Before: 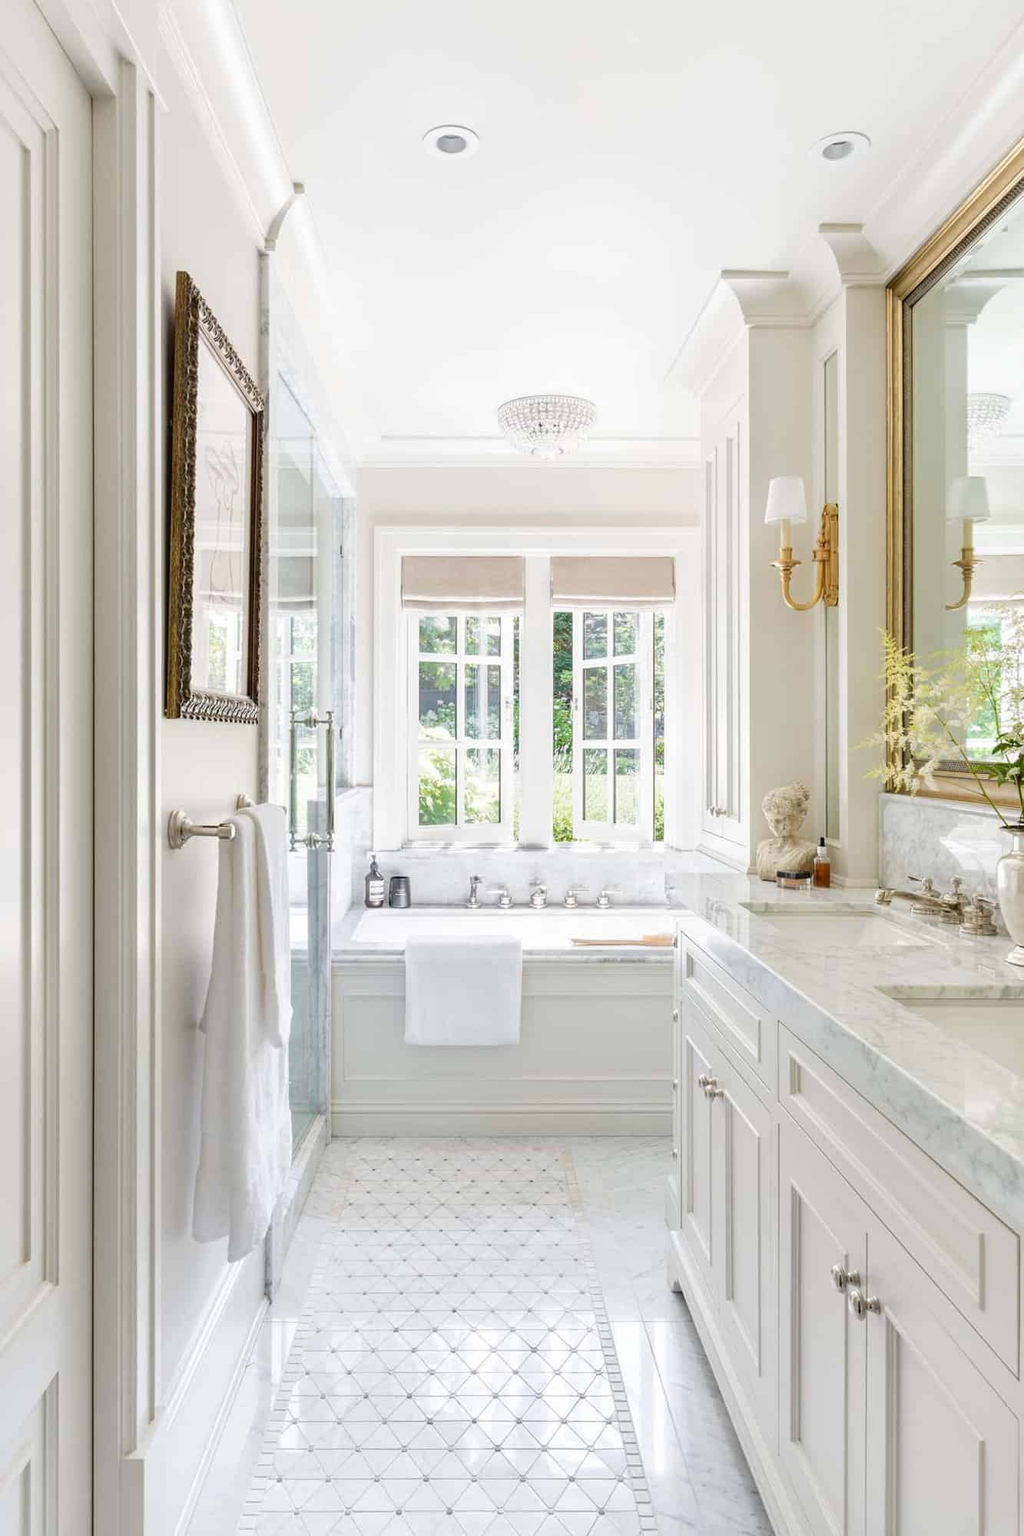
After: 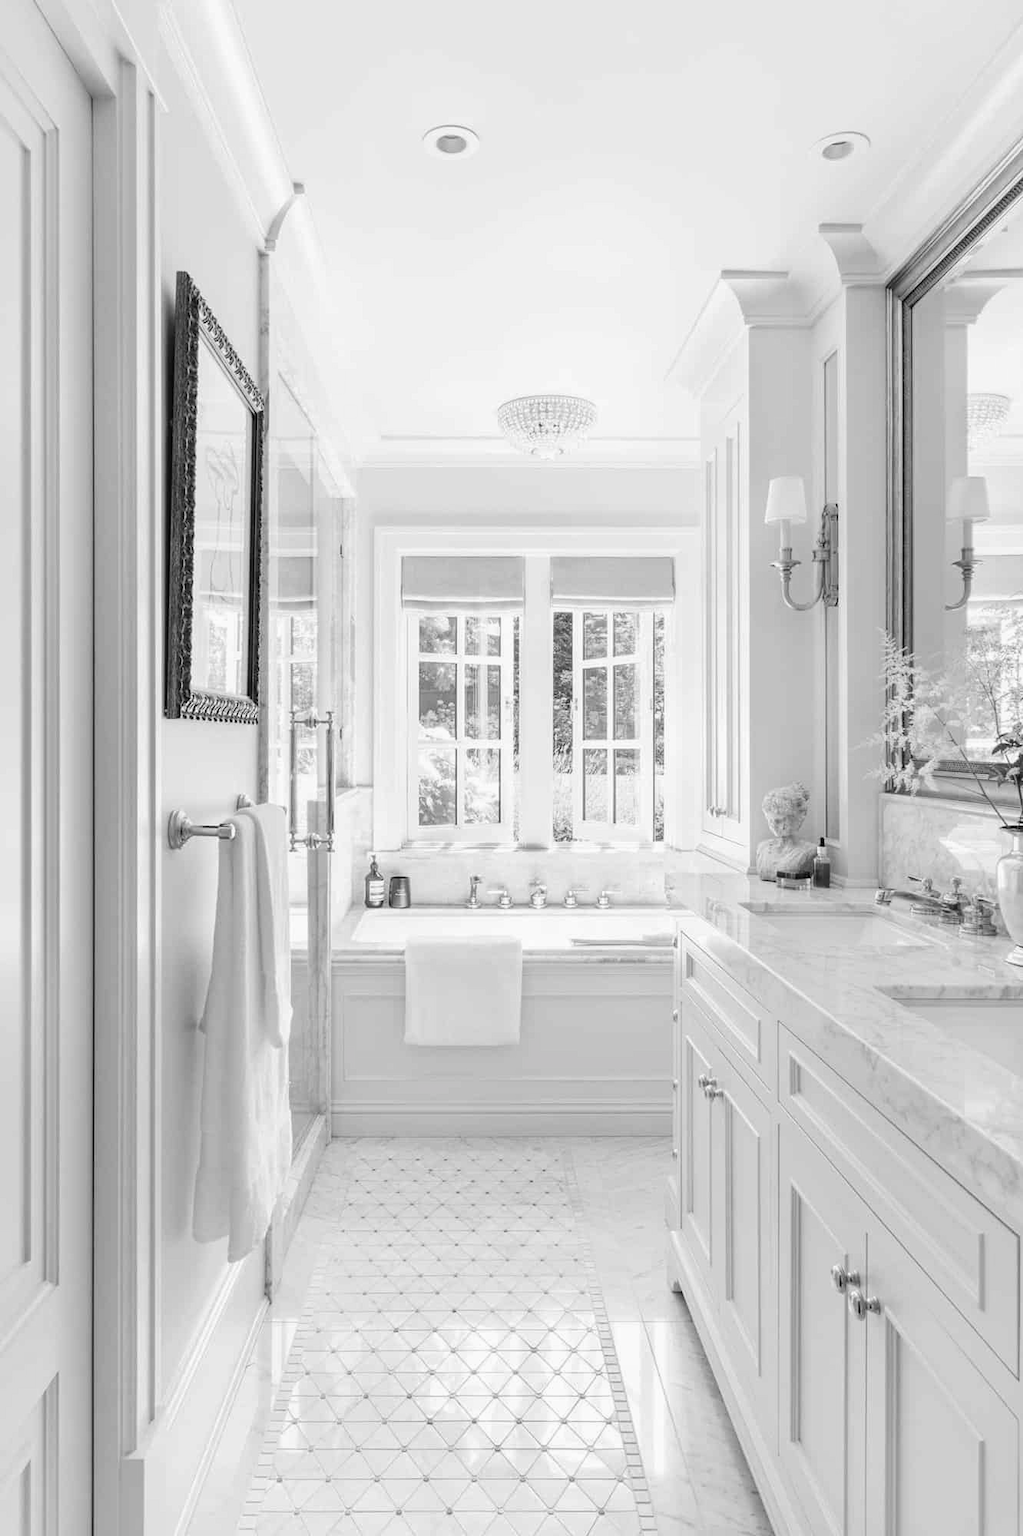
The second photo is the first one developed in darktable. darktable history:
tone curve: curves: ch0 [(0, 0) (0.003, 0.022) (0.011, 0.027) (0.025, 0.038) (0.044, 0.056) (0.069, 0.081) (0.1, 0.11) (0.136, 0.145) (0.177, 0.185) (0.224, 0.229) (0.277, 0.278) (0.335, 0.335) (0.399, 0.399) (0.468, 0.468) (0.543, 0.543) (0.623, 0.623) (0.709, 0.705) (0.801, 0.793) (0.898, 0.887) (1, 1)], preserve colors none
color look up table: target L [93.28, 93.51, 78.8, 79.52, 74.78, 59.79, 59.79, 34.03, 11.26, 200.73, 87.41, 89.88, 68.12, 60.56, 66.62, 57.09, 48.84, 25.32, 36.99, 24.87, 48.84, 28.27, 13.71, 30.01, 13.71, 84.91, 71.47, 57.09, 64.74, 52.01, 26.8, 44.41, 39.49, 22.62, 40.73, 40.73, 30.01, 22.16, 15.79, 5.464, 0.343, 75.52, 80.97, 79.88, 57.87, 55.93, 61.7, 36.15, 25.32], target a [0.001, 0.001, -0.001, -0.001, 0 ×7, 0.001, 0 ×9, 0.001, 0, 0.001, 0 ×6, 0.001, 0 ×5, 0.001, 0 ×12], target b [-0.008, -0.008, 0, 0.019, 0 ×5, -0.001, -0.001, -0.001, 0 ×9, -0.003, 0, -0.003, 0, -0.001, 0 ×4, -0.003, 0 ×5, -0.003, 0, -0.002, 0, 0, 0, -0.001, -0.001, 0 ×5], num patches 49
